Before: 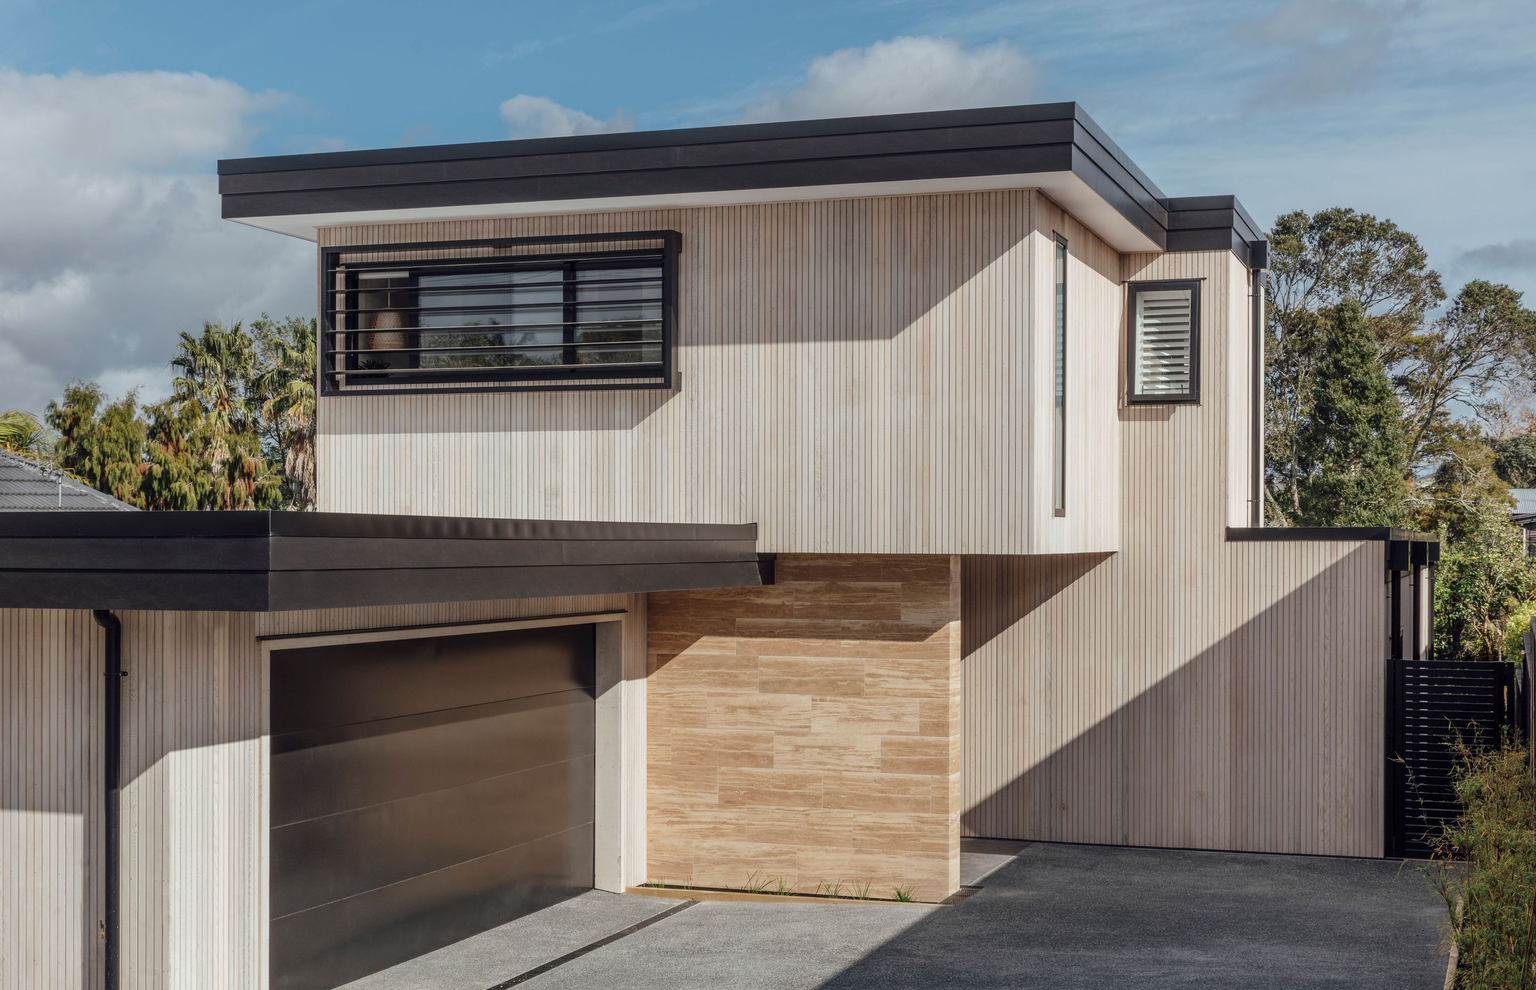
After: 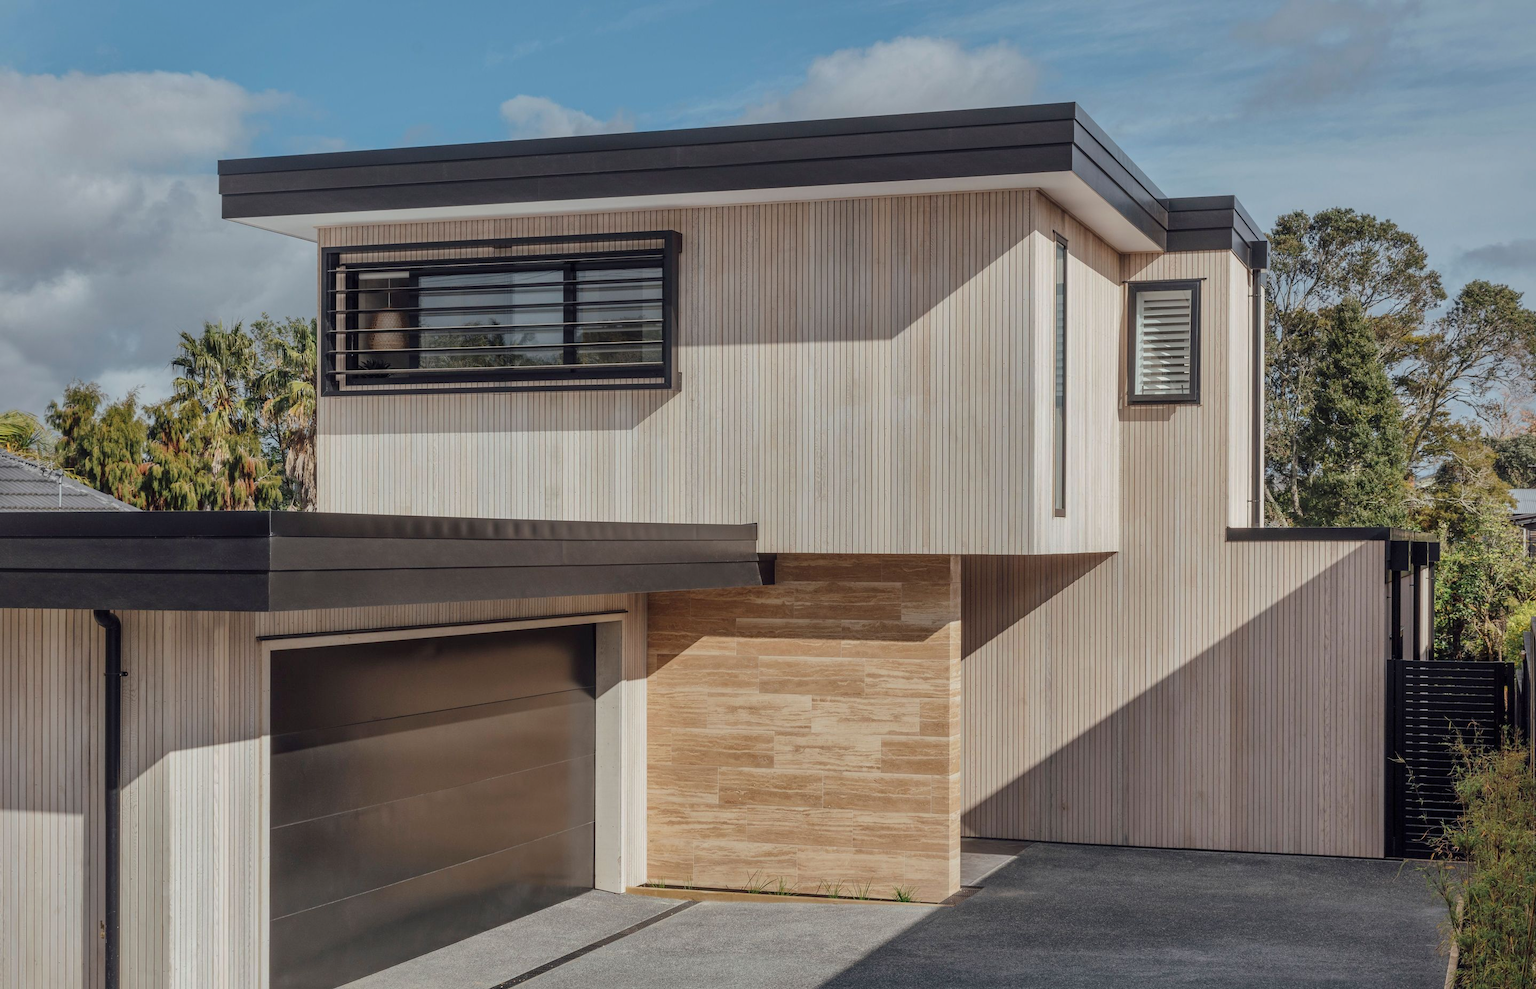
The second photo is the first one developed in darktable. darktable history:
shadows and highlights: shadows 39.42, highlights -59.75
